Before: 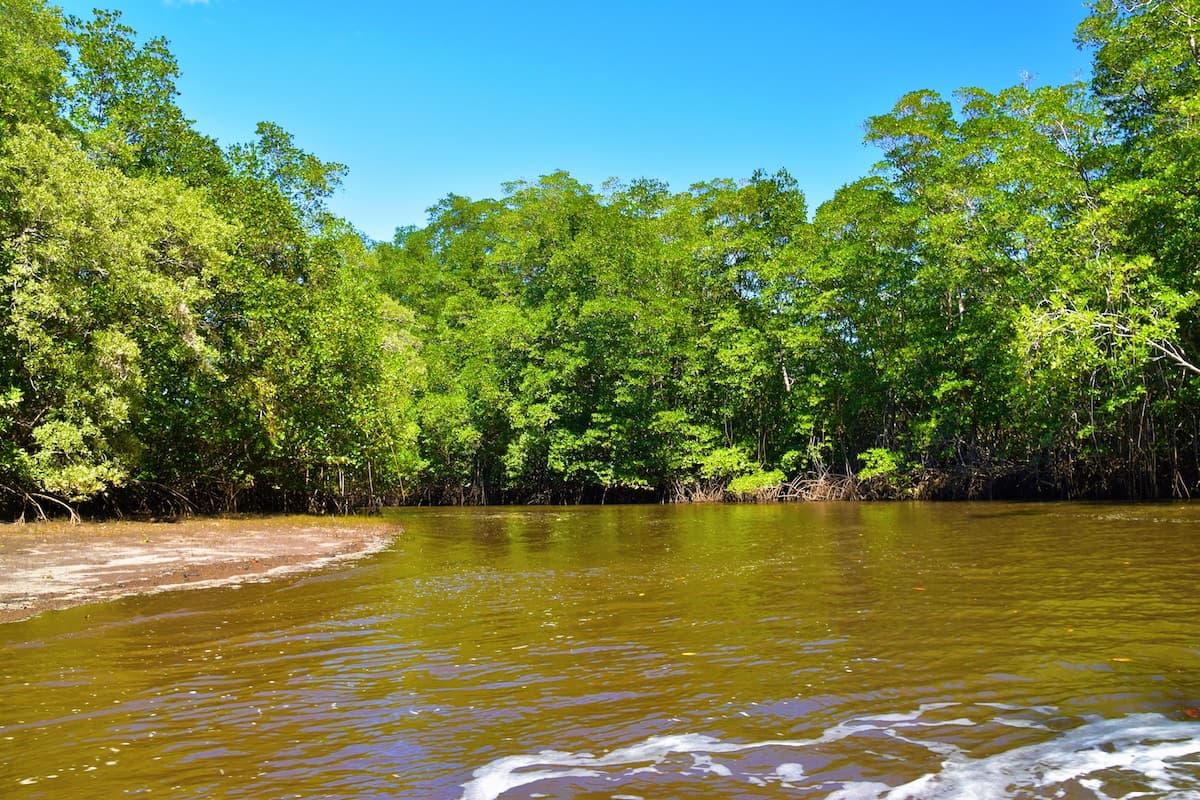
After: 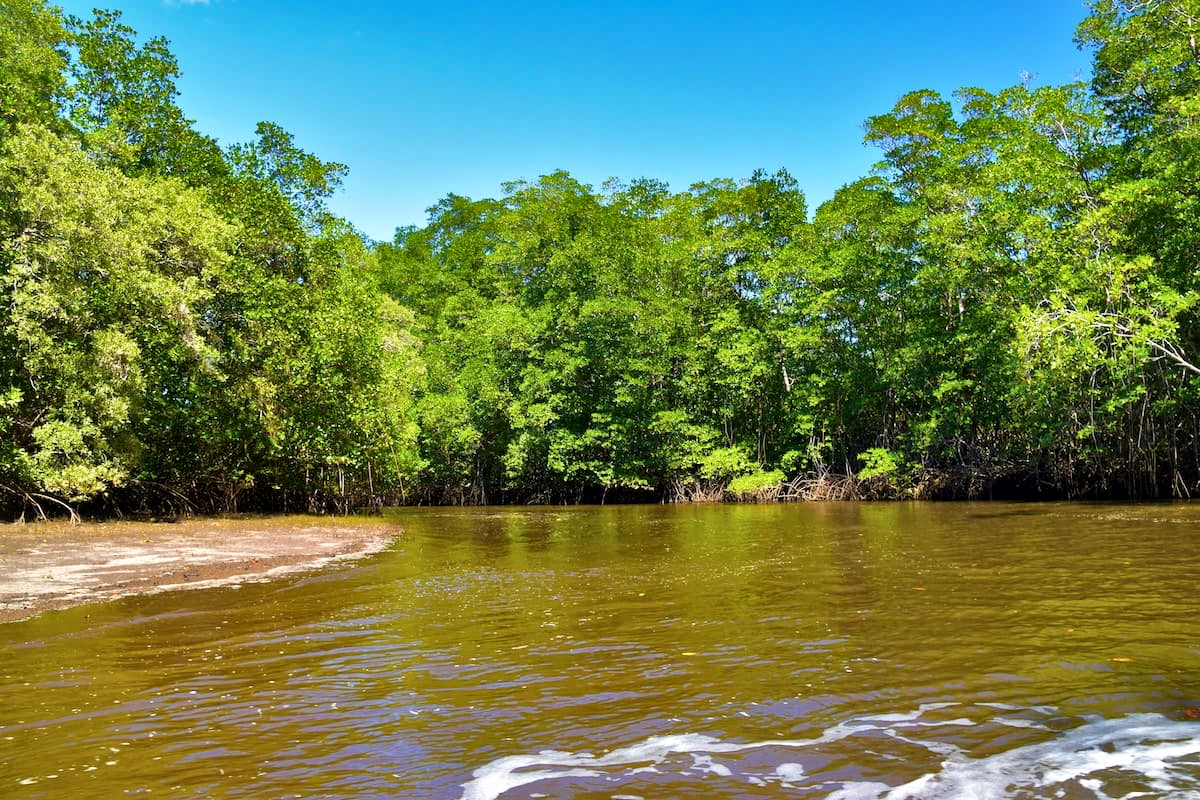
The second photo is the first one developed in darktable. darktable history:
shadows and highlights: soften with gaussian
local contrast: mode bilateral grid, contrast 20, coarseness 50, detail 129%, midtone range 0.2
